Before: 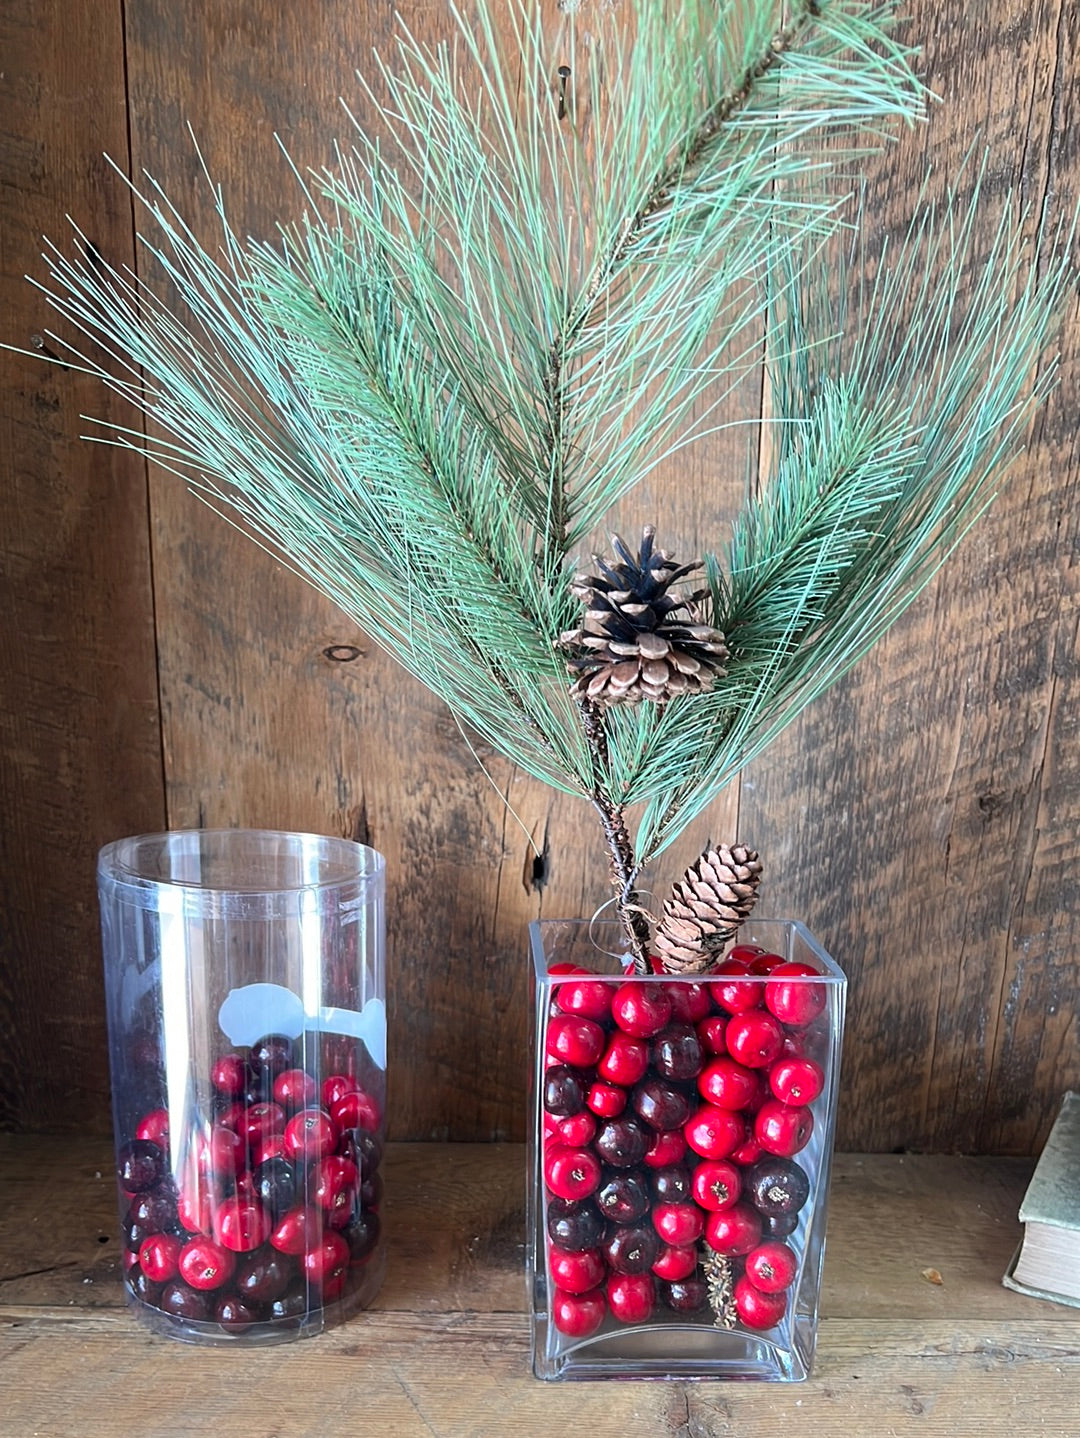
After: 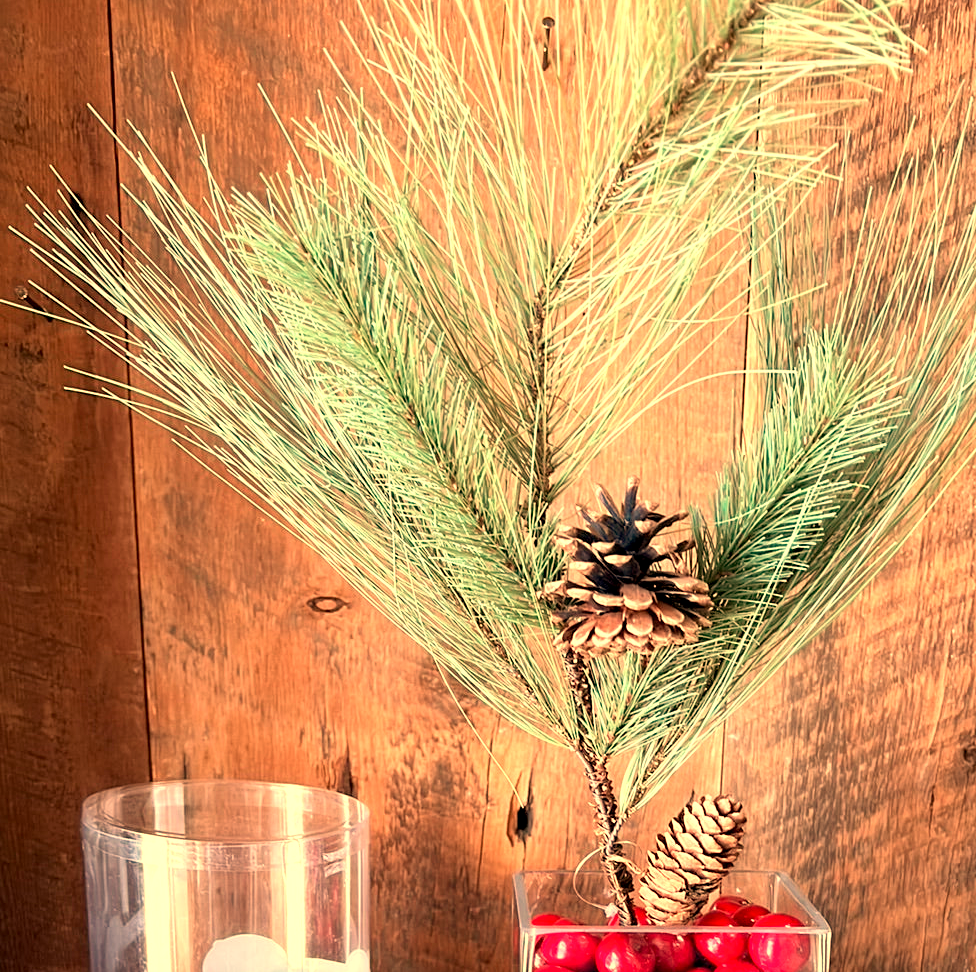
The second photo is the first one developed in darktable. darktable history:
crop: left 1.509%, top 3.452%, right 7.696%, bottom 28.452%
exposure: black level correction 0.005, exposure 0.417 EV, compensate highlight preservation false
contrast equalizer: y [[0.5 ×6], [0.5 ×6], [0.5 ×6], [0 ×6], [0, 0, 0, 0.581, 0.011, 0]]
white balance: red 1.467, blue 0.684
